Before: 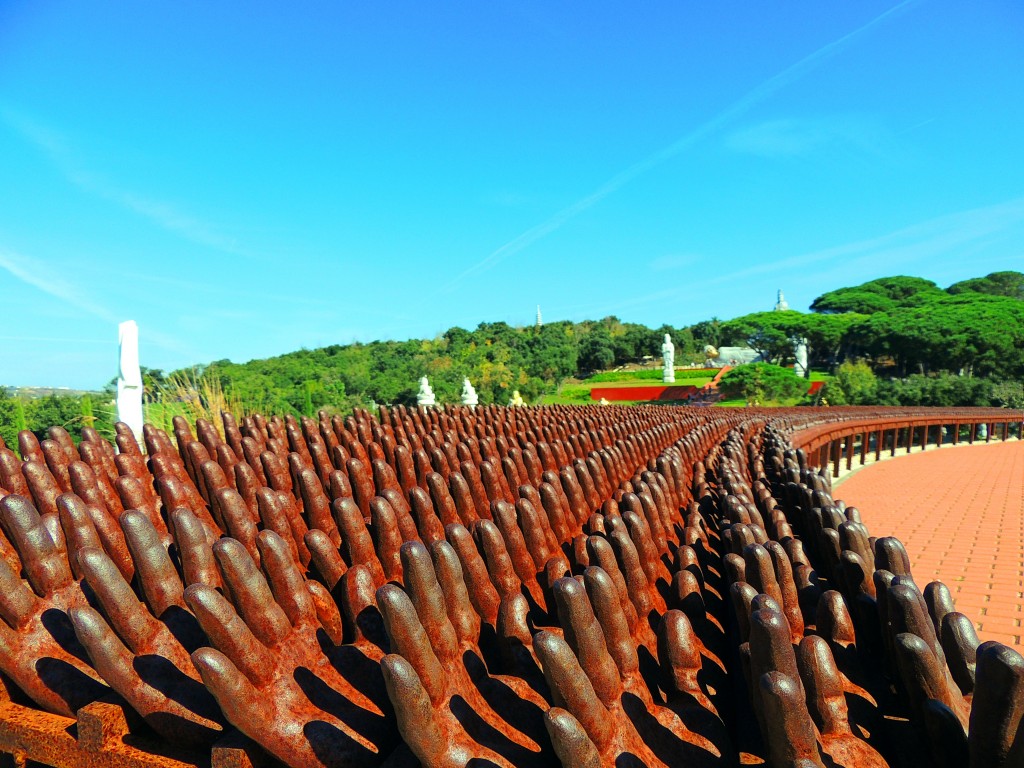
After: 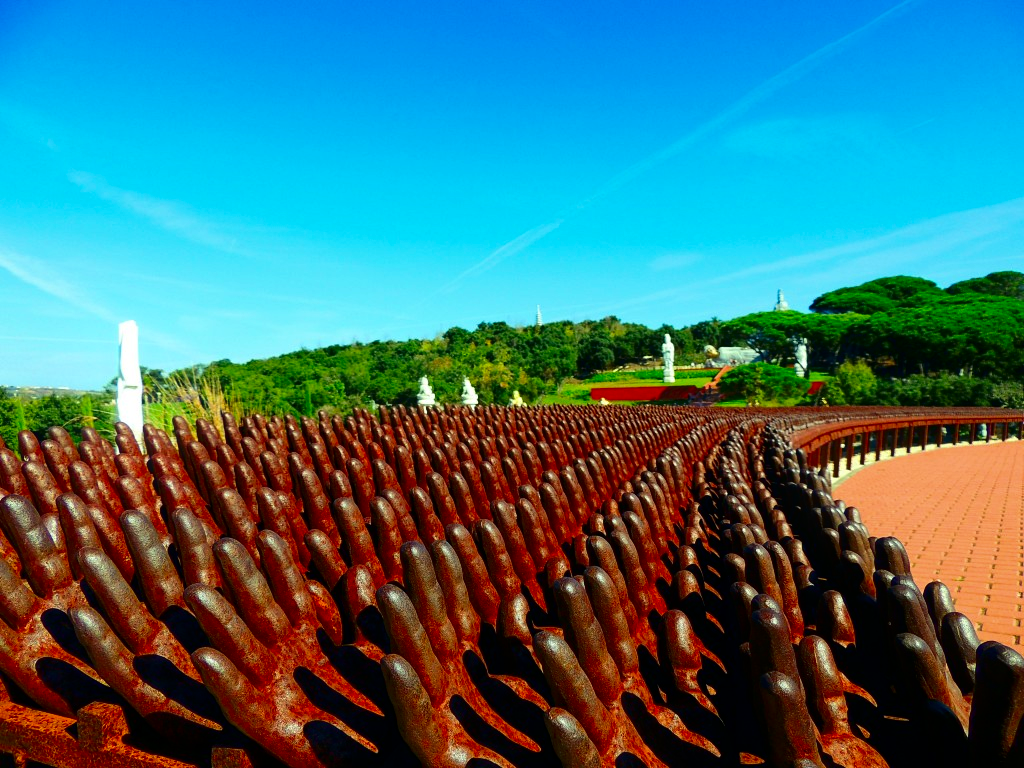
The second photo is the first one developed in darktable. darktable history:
bloom: size 9%, threshold 100%, strength 7%
contrast brightness saturation: contrast 0.13, brightness -0.24, saturation 0.14
